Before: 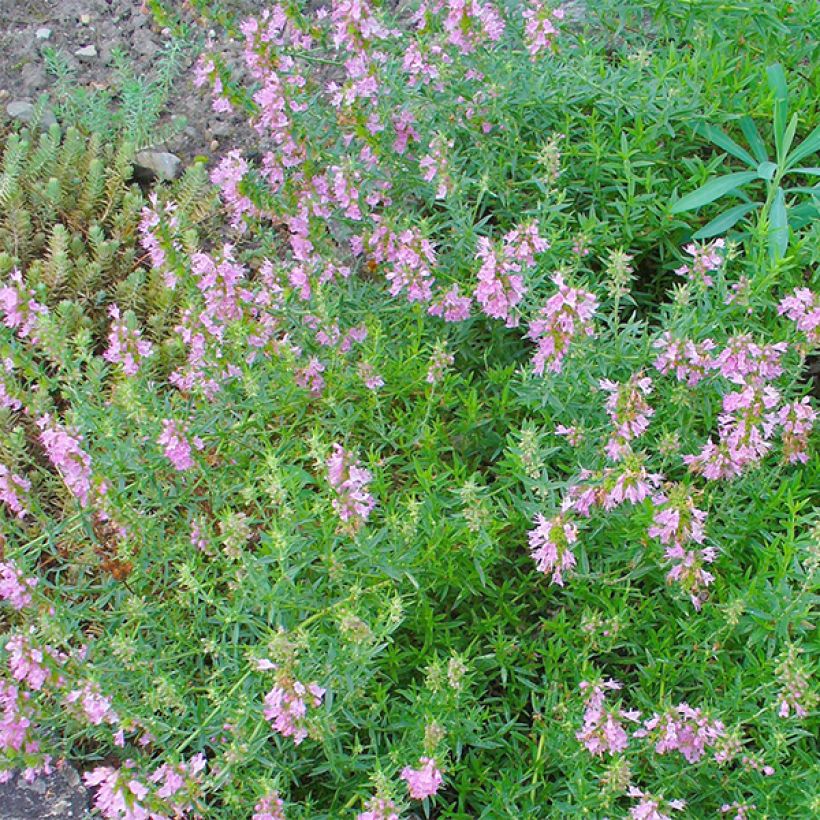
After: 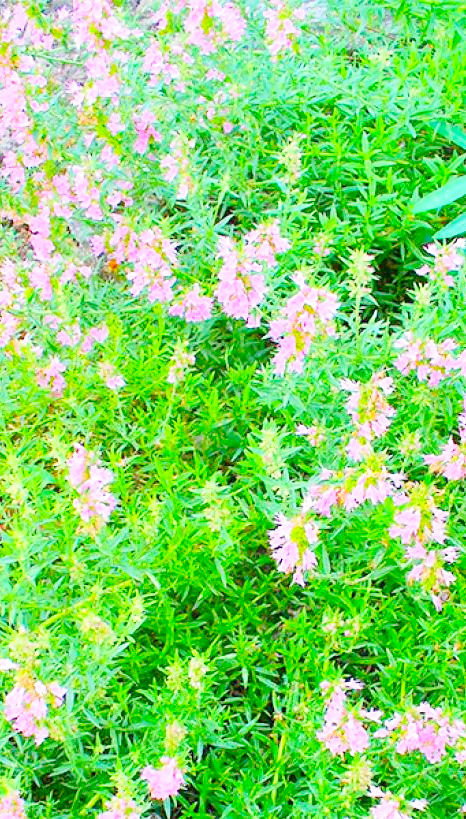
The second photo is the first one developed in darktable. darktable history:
exposure: black level correction 0.003, exposure 0.391 EV, compensate highlight preservation false
tone curve: curves: ch0 [(0, 0) (0.003, 0.004) (0.011, 0.015) (0.025, 0.033) (0.044, 0.058) (0.069, 0.091) (0.1, 0.131) (0.136, 0.179) (0.177, 0.233) (0.224, 0.296) (0.277, 0.364) (0.335, 0.434) (0.399, 0.511) (0.468, 0.584) (0.543, 0.656) (0.623, 0.729) (0.709, 0.799) (0.801, 0.874) (0.898, 0.936) (1, 1)], preserve colors none
crop: left 31.586%, top 0.015%, right 11.562%
contrast brightness saturation: contrast 0.204, brightness 0.191, saturation 0.811
